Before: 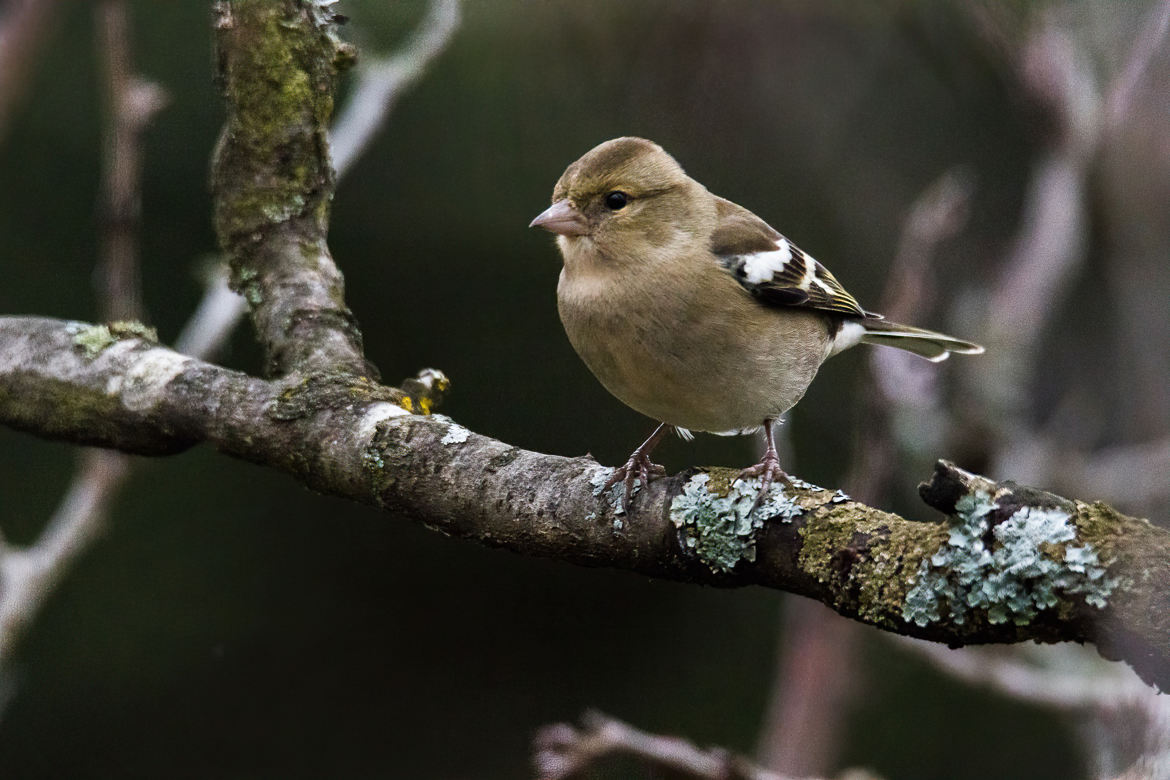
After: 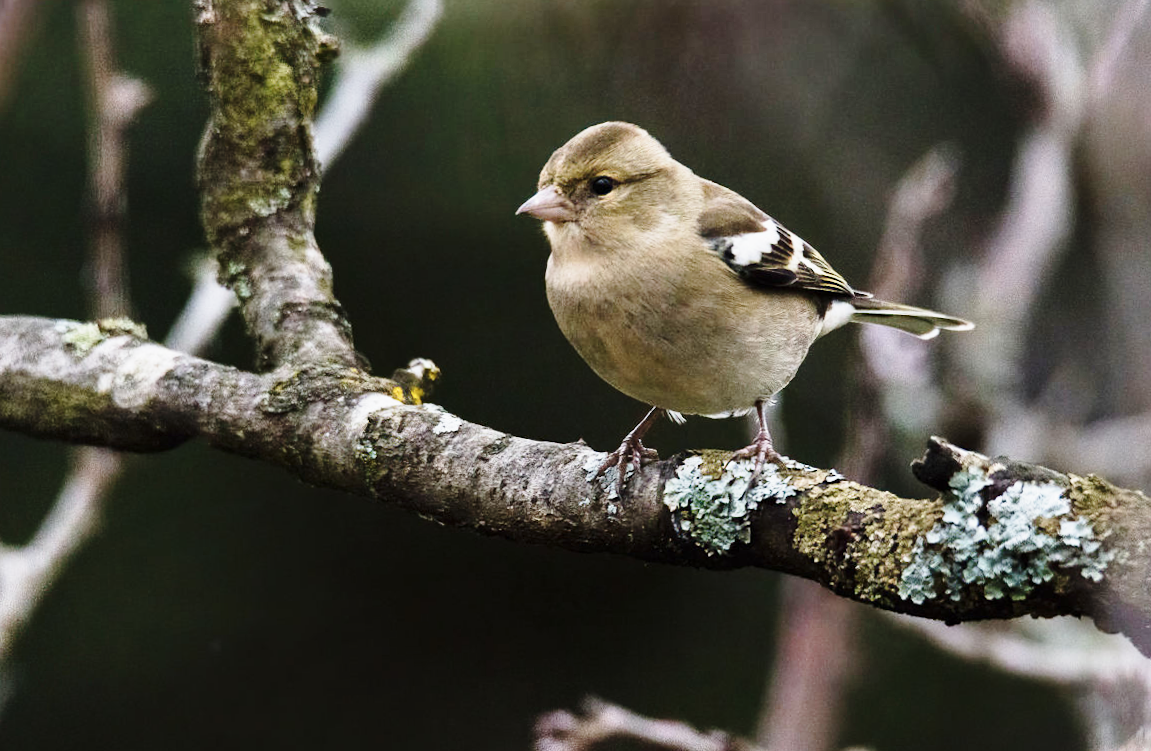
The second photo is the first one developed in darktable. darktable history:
color balance rgb: contrast -10%
contrast brightness saturation: contrast 0.11, saturation -0.17
rotate and perspective: rotation -1.42°, crop left 0.016, crop right 0.984, crop top 0.035, crop bottom 0.965
base curve: curves: ch0 [(0, 0) (0.028, 0.03) (0.121, 0.232) (0.46, 0.748) (0.859, 0.968) (1, 1)], preserve colors none
